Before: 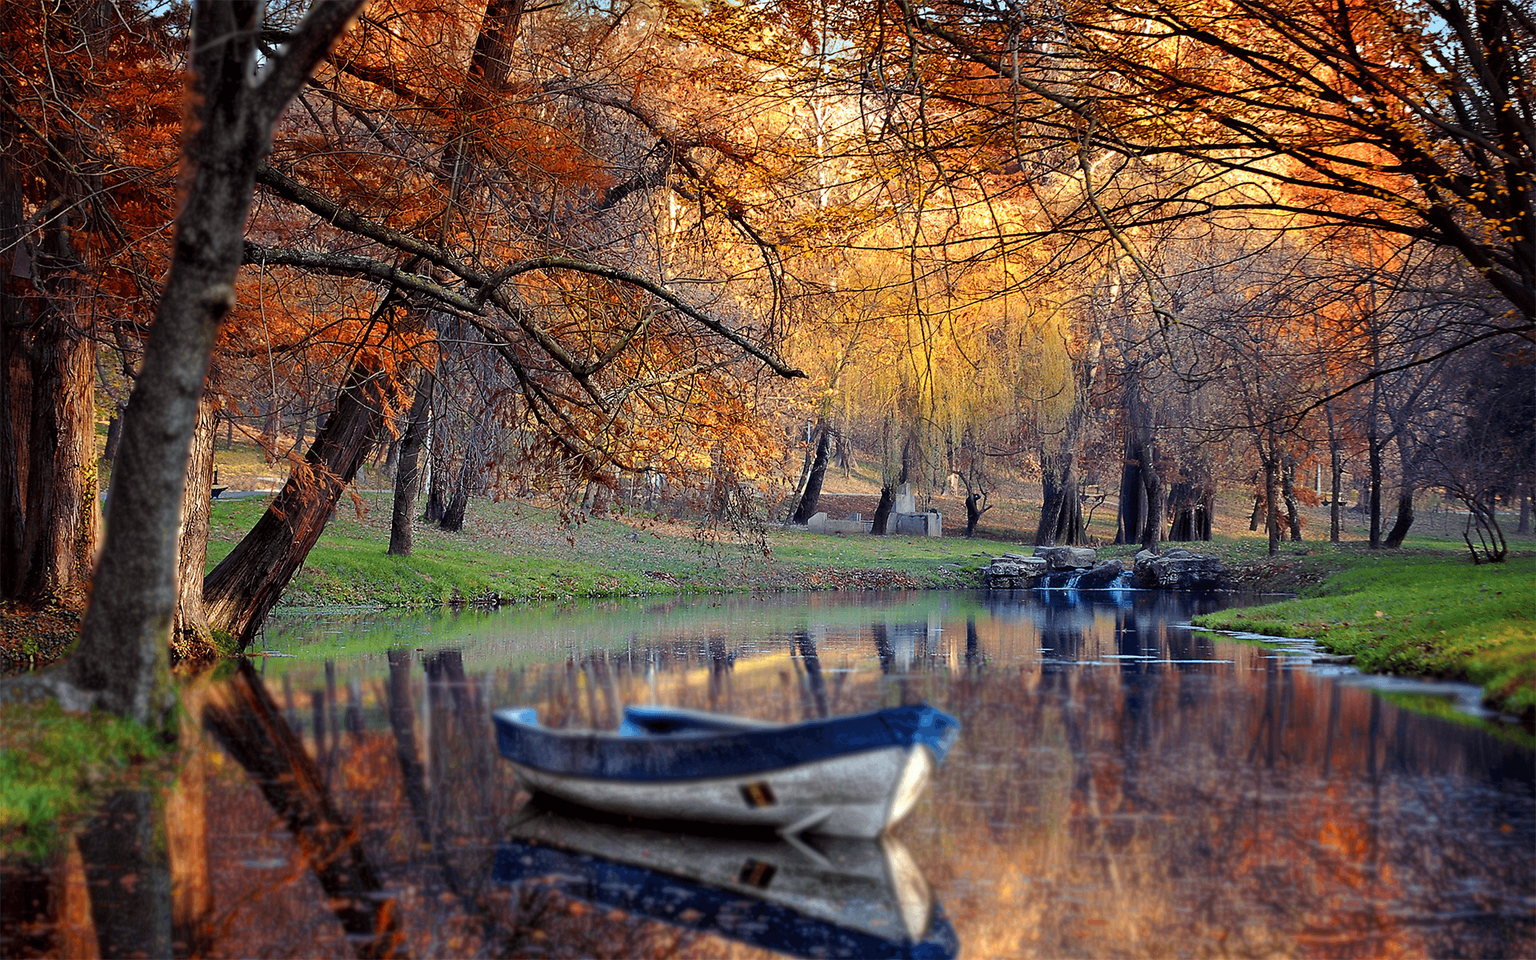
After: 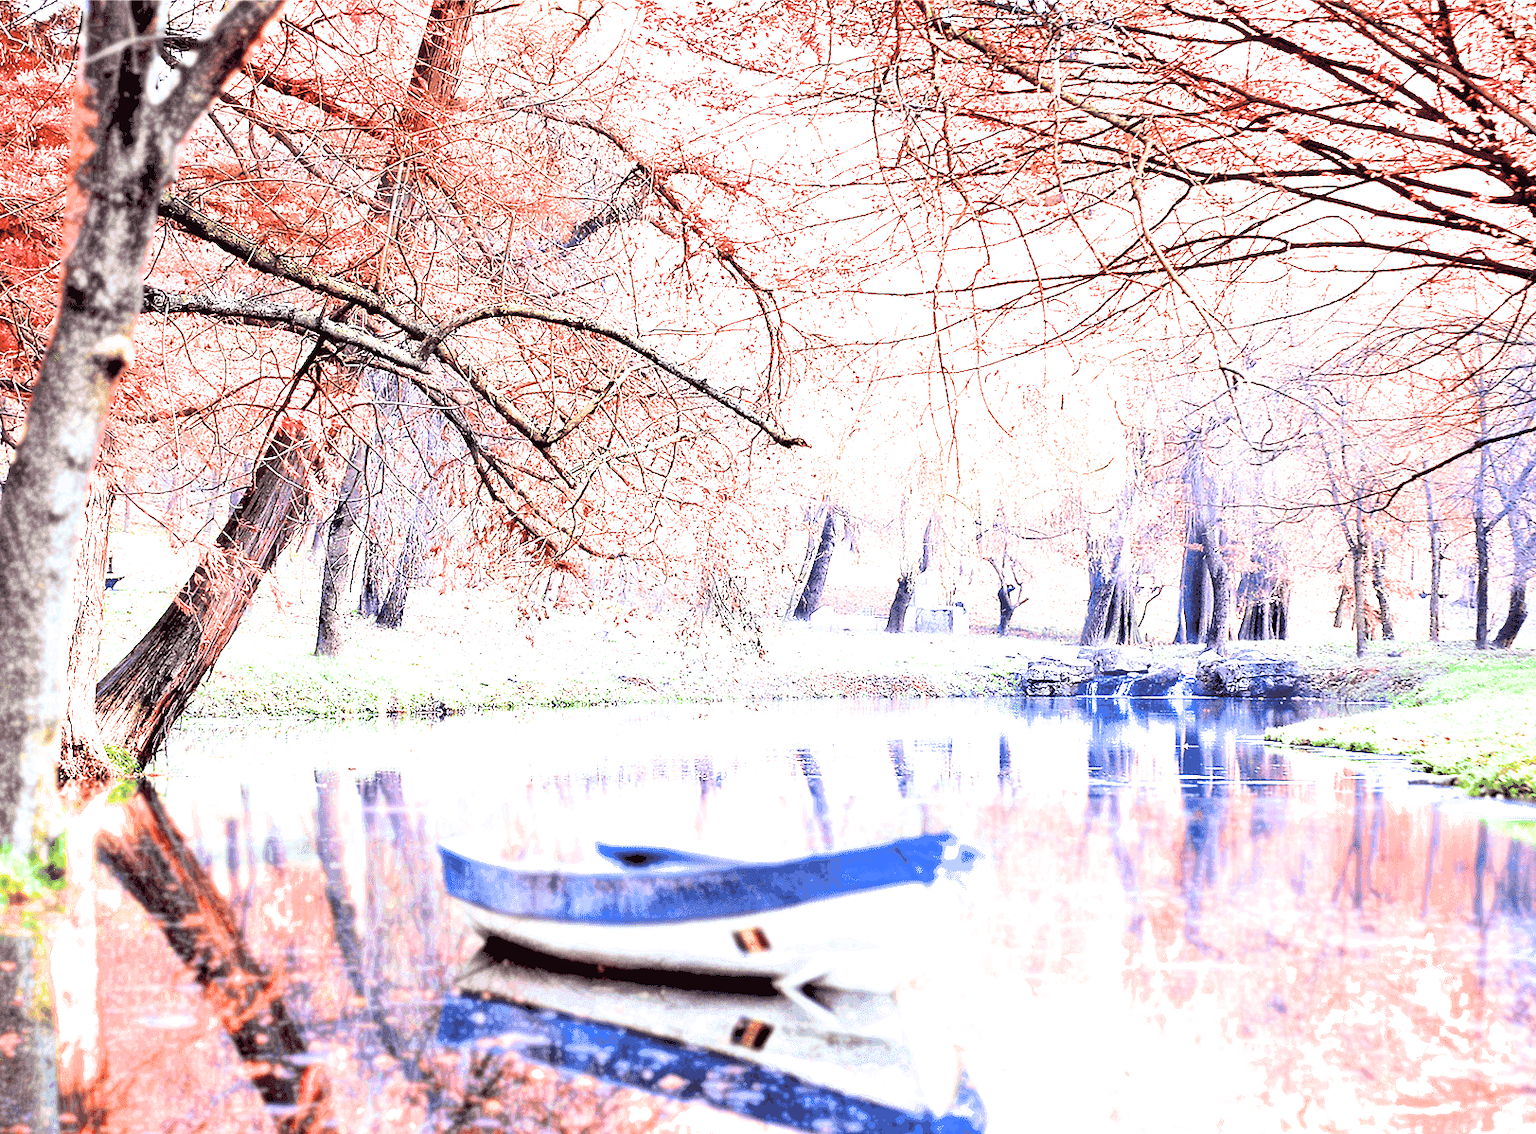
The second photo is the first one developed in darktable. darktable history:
filmic rgb: middle gray luminance 12.88%, black relative exposure -10.13 EV, white relative exposure 3.47 EV, target black luminance 0%, hardness 5.73, latitude 44.7%, contrast 1.227, highlights saturation mix 6.05%, shadows ↔ highlights balance 27.58%, color science v6 (2022), iterations of high-quality reconstruction 0
exposure: black level correction 0, exposure 4.084 EV, compensate highlight preservation false
crop: left 8.002%, right 7.446%
